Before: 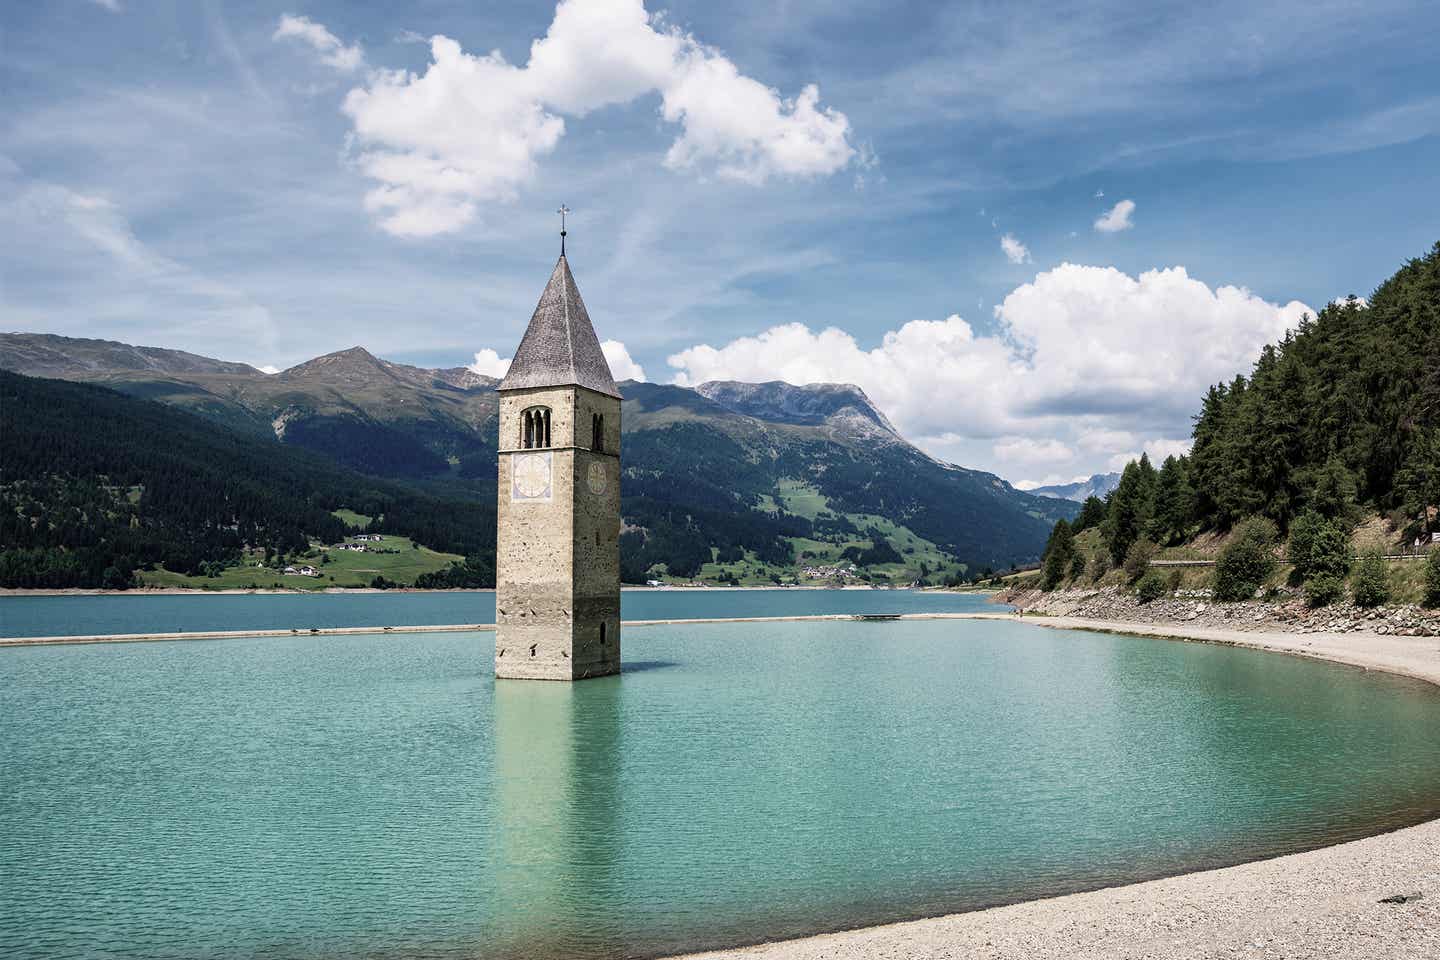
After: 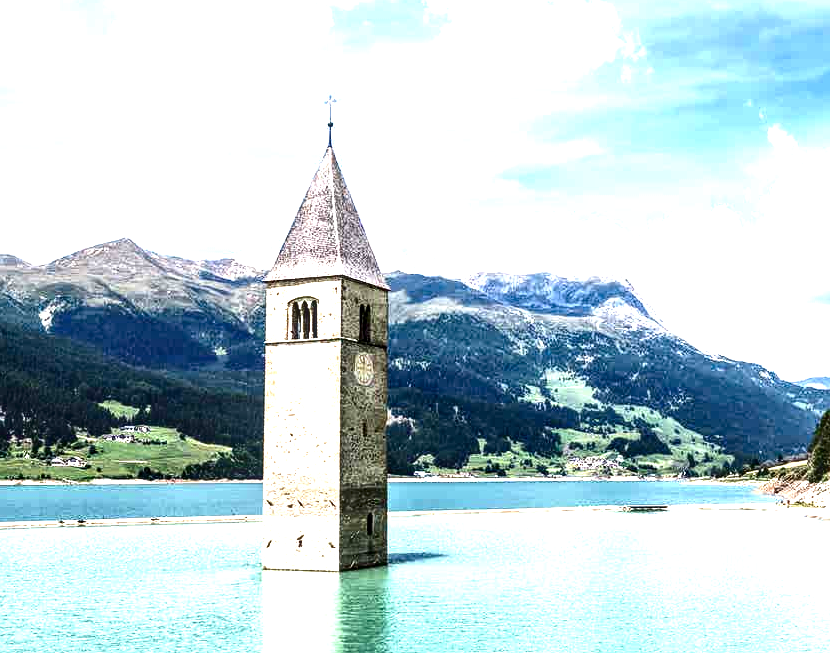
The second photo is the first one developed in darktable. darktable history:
exposure: black level correction 0, exposure 1.671 EV, compensate exposure bias true, compensate highlight preservation false
local contrast: detail 150%
crop: left 16.191%, top 11.405%, right 26.114%, bottom 20.494%
contrast brightness saturation: contrast 0.191, brightness -0.226, saturation 0.112
